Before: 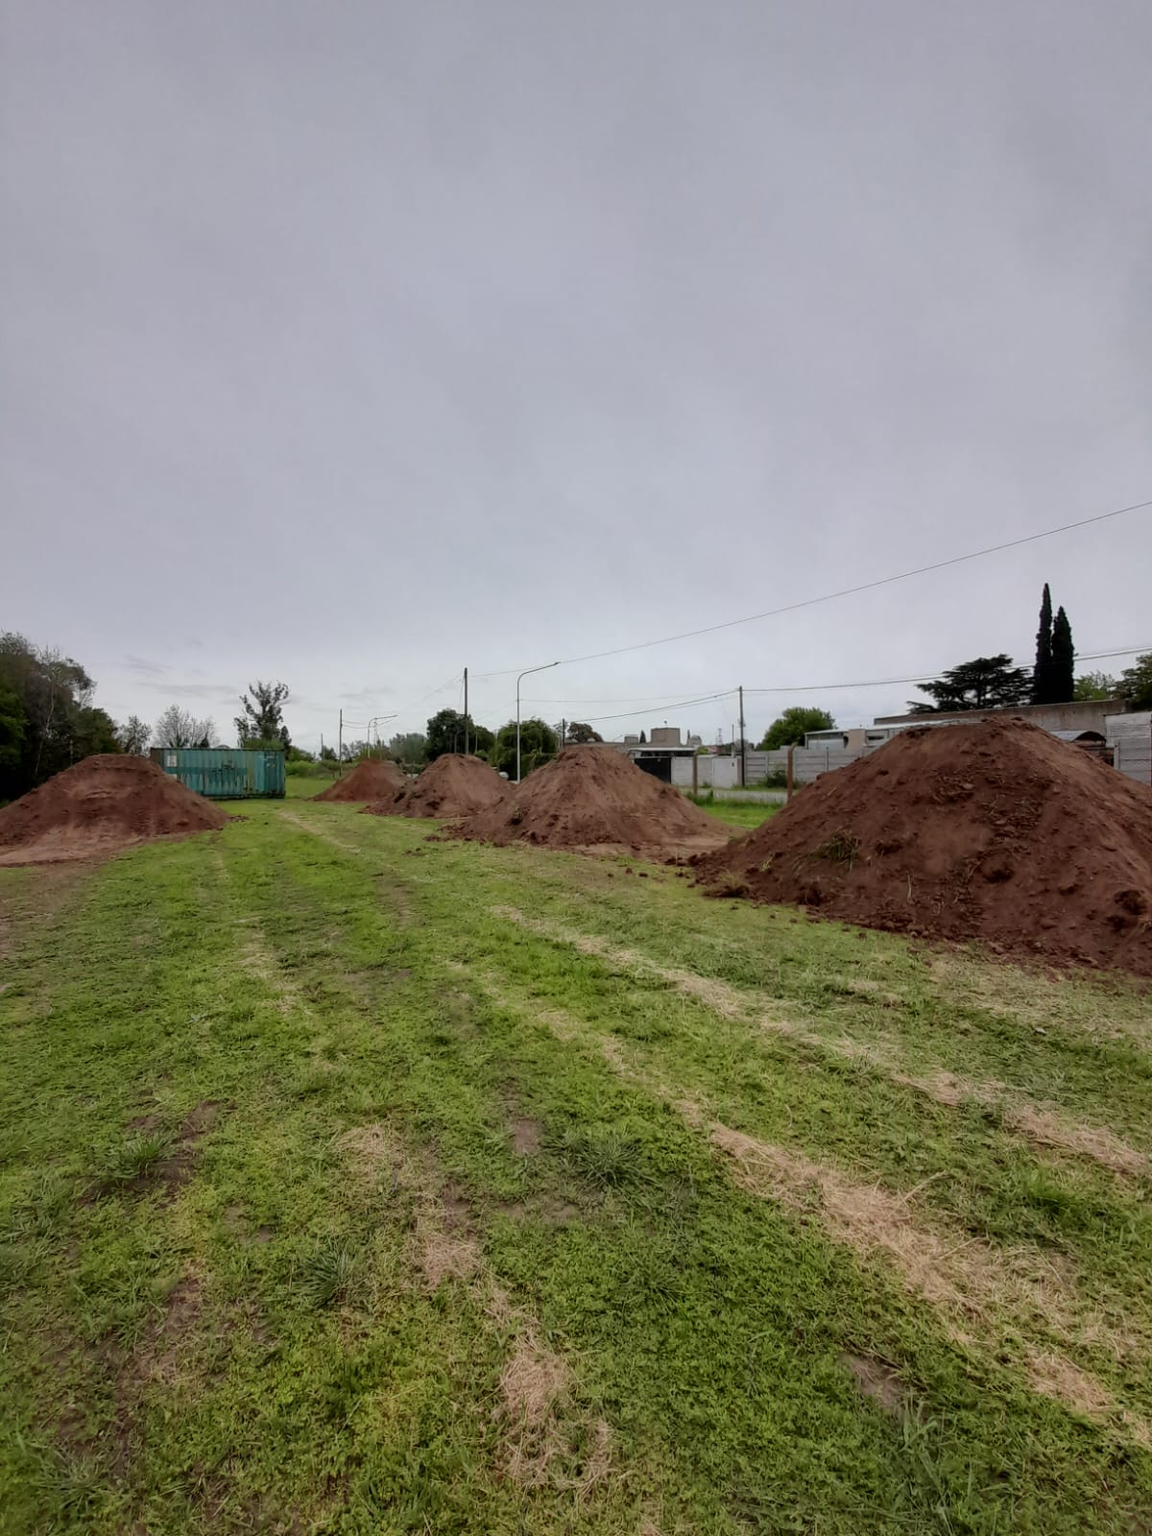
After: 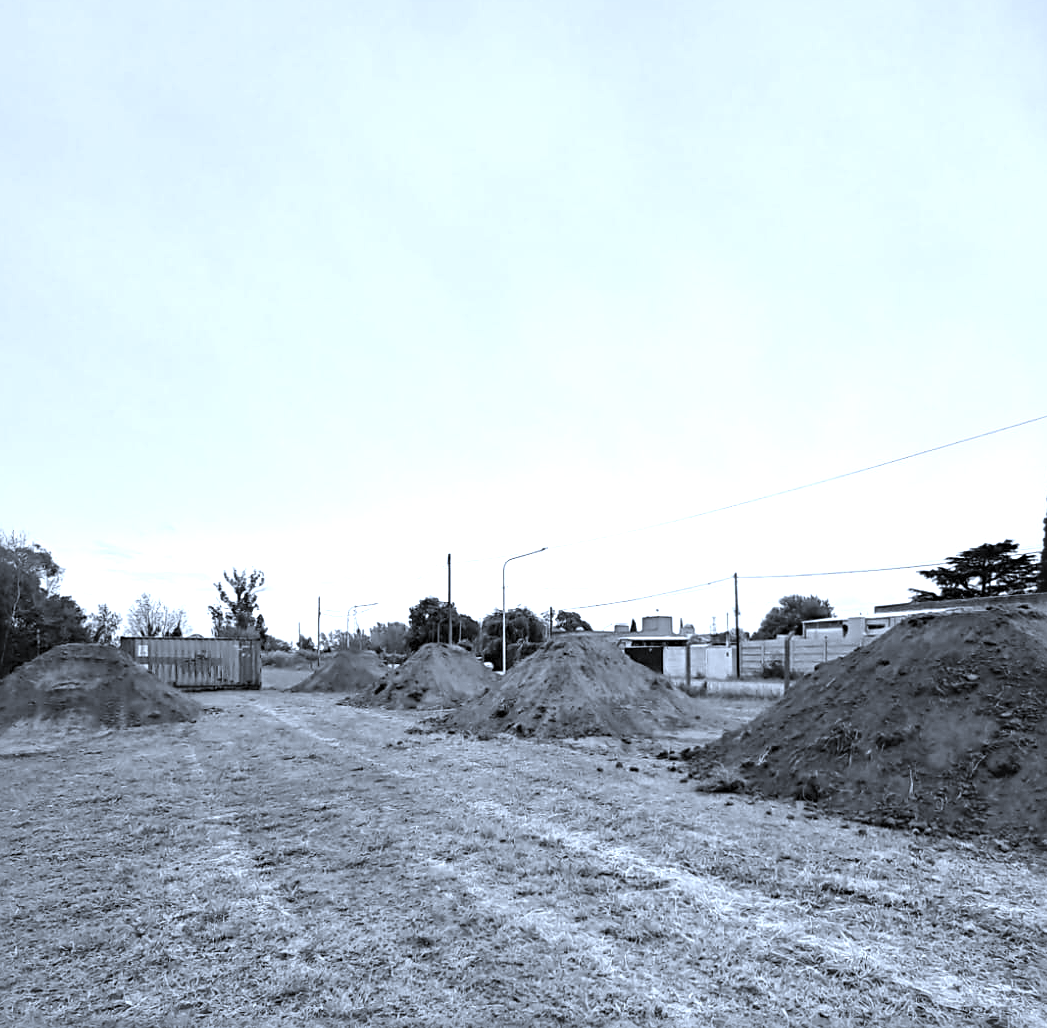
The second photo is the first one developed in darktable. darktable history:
color correction: highlights a* -2.38, highlights b* -18.59
crop: left 3.066%, top 8.895%, right 9.612%, bottom 26.815%
contrast brightness saturation: saturation -0.994
sharpen: radius 3.985
exposure: black level correction -0.002, exposure 1.111 EV, compensate highlight preservation false
